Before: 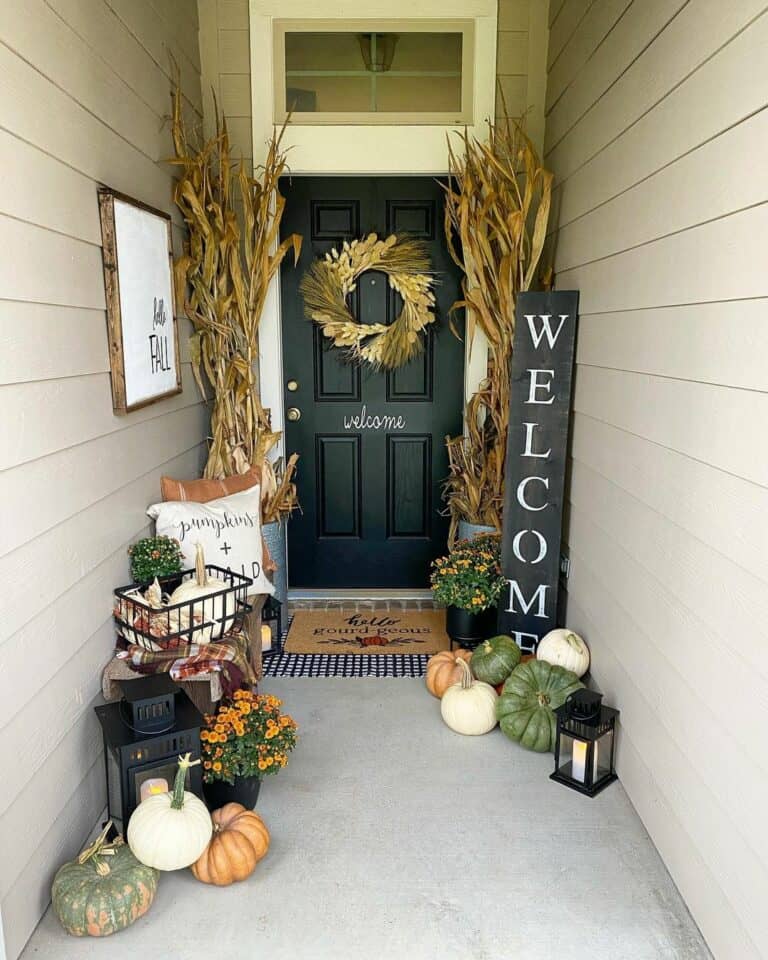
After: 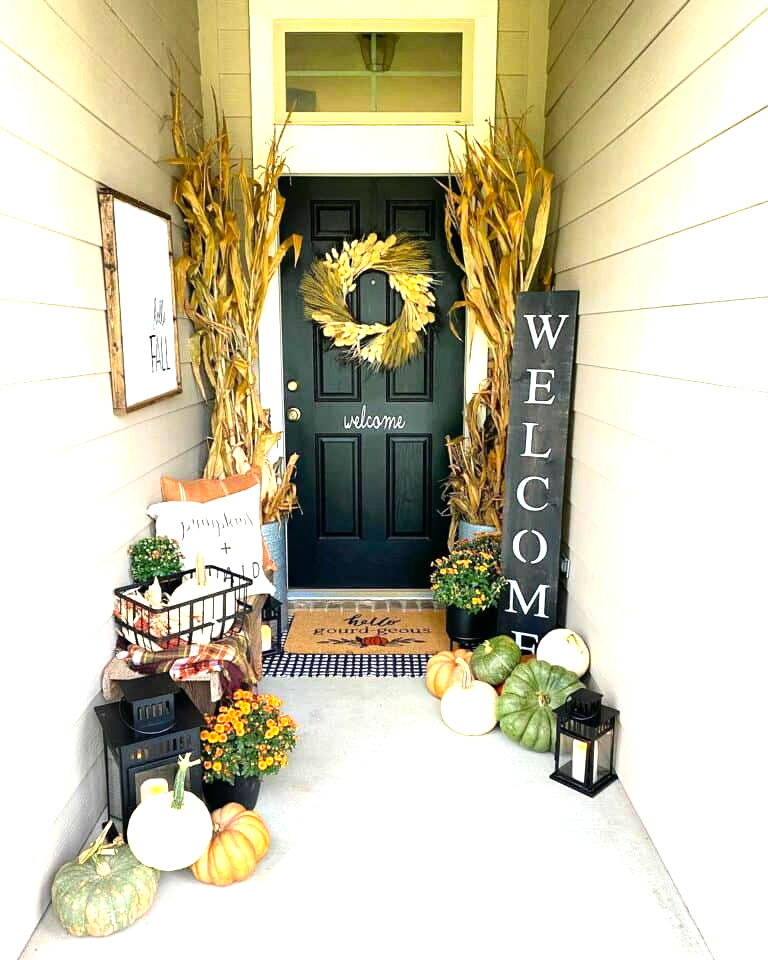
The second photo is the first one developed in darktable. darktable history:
contrast brightness saturation: contrast 0.08, saturation 0.199
tone equalizer: -8 EV -0.717 EV, -7 EV -0.693 EV, -6 EV -0.622 EV, -5 EV -0.394 EV, -3 EV 0.383 EV, -2 EV 0.6 EV, -1 EV 0.679 EV, +0 EV 0.756 EV
exposure: black level correction 0, exposure 0.5 EV, compensate exposure bias true, compensate highlight preservation false
